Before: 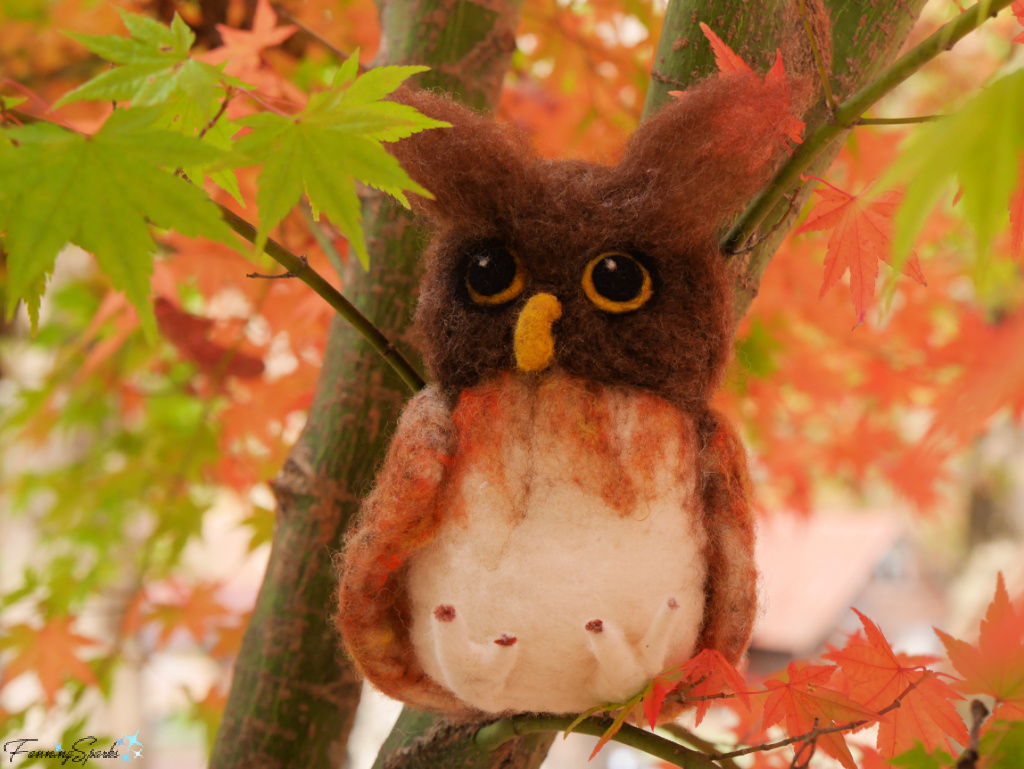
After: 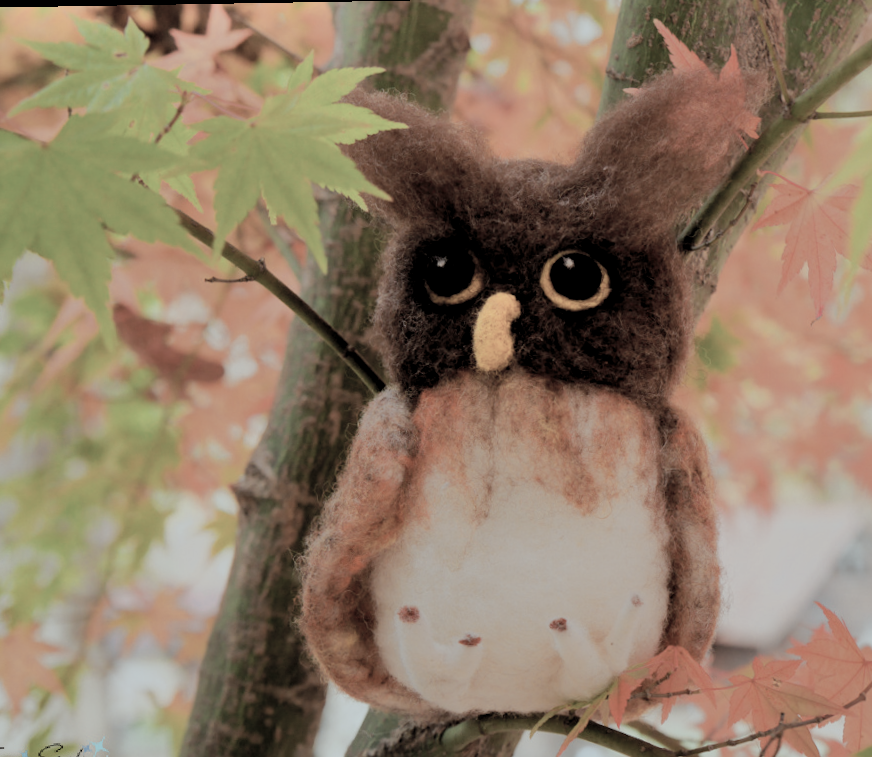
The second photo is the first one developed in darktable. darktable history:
color correction: highlights a* -10.1, highlights b* -9.73
crop and rotate: angle 0.978°, left 4.539%, top 1.119%, right 11.283%, bottom 2.498%
filmic rgb: black relative exposure -6.66 EV, white relative exposure 4.56 EV, hardness 3.27
exposure: black level correction 0.001, exposure -0.199 EV, compensate highlight preservation false
tone curve: curves: ch0 [(0.013, 0) (0.061, 0.068) (0.239, 0.256) (0.502, 0.505) (0.683, 0.676) (0.761, 0.773) (0.858, 0.858) (0.987, 0.945)]; ch1 [(0, 0) (0.172, 0.123) (0.304, 0.267) (0.414, 0.395) (0.472, 0.473) (0.502, 0.508) (0.521, 0.528) (0.583, 0.595) (0.654, 0.673) (0.728, 0.761) (1, 1)]; ch2 [(0, 0) (0.411, 0.424) (0.485, 0.476) (0.502, 0.502) (0.553, 0.557) (0.57, 0.576) (1, 1)], color space Lab, linked channels, preserve colors none
shadows and highlights: shadows 47.65, highlights -42.15, soften with gaussian
color zones: curves: ch0 [(0, 0.6) (0.129, 0.585) (0.193, 0.596) (0.429, 0.5) (0.571, 0.5) (0.714, 0.5) (0.857, 0.5) (1, 0.6)]; ch1 [(0, 0.453) (0.112, 0.245) (0.213, 0.252) (0.429, 0.233) (0.571, 0.231) (0.683, 0.242) (0.857, 0.296) (1, 0.453)]
